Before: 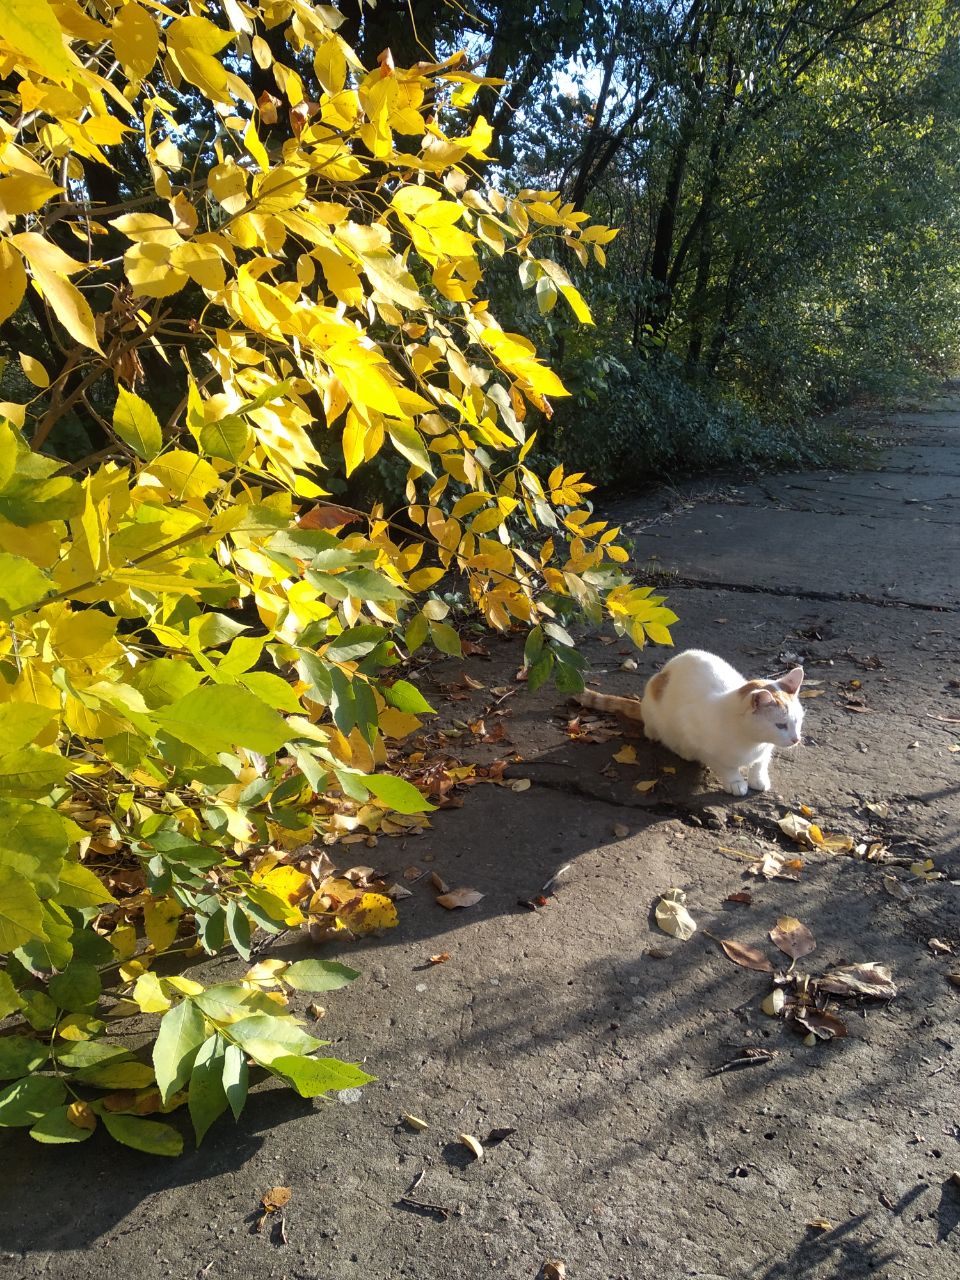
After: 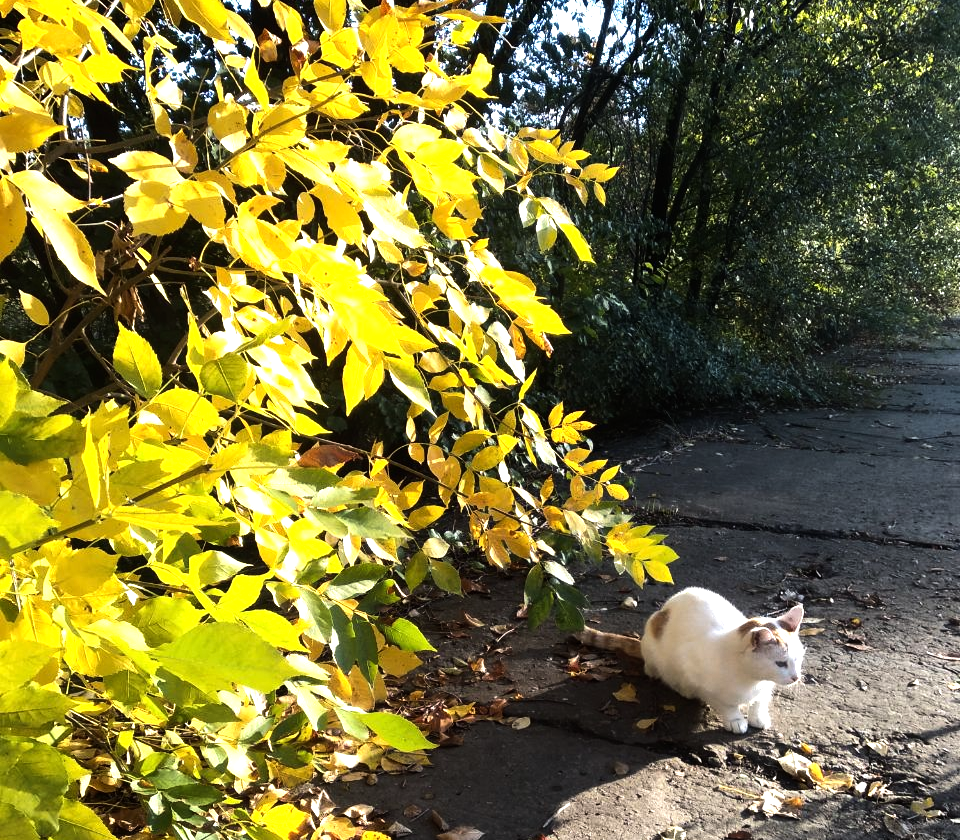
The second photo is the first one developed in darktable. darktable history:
tone equalizer: -8 EV -1.08 EV, -7 EV -1.01 EV, -6 EV -0.867 EV, -5 EV -0.578 EV, -3 EV 0.578 EV, -2 EV 0.867 EV, -1 EV 1.01 EV, +0 EV 1.08 EV, edges refinement/feathering 500, mask exposure compensation -1.57 EV, preserve details no
crop and rotate: top 4.848%, bottom 29.503%
